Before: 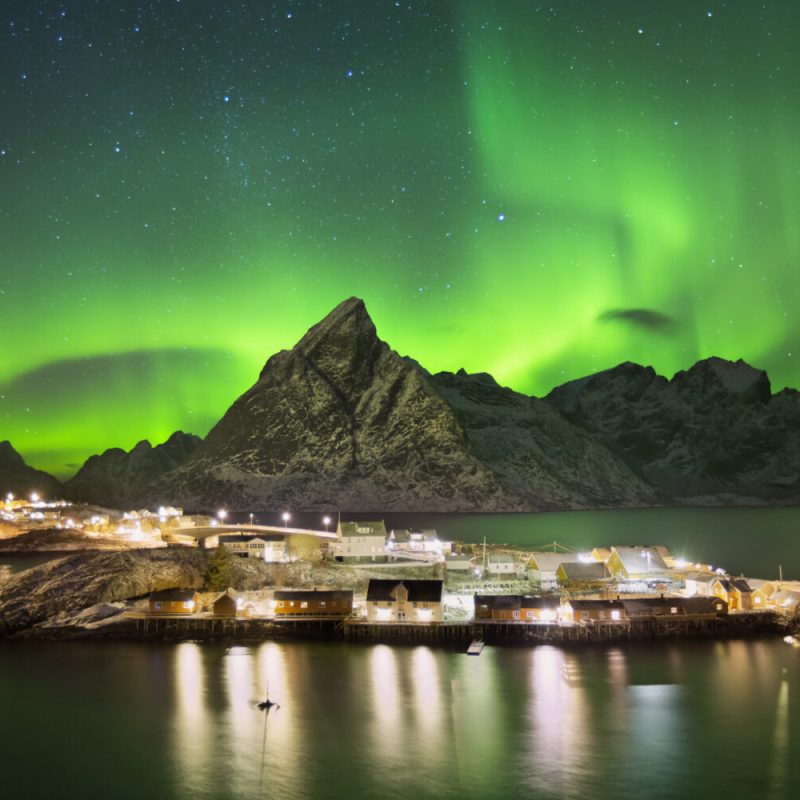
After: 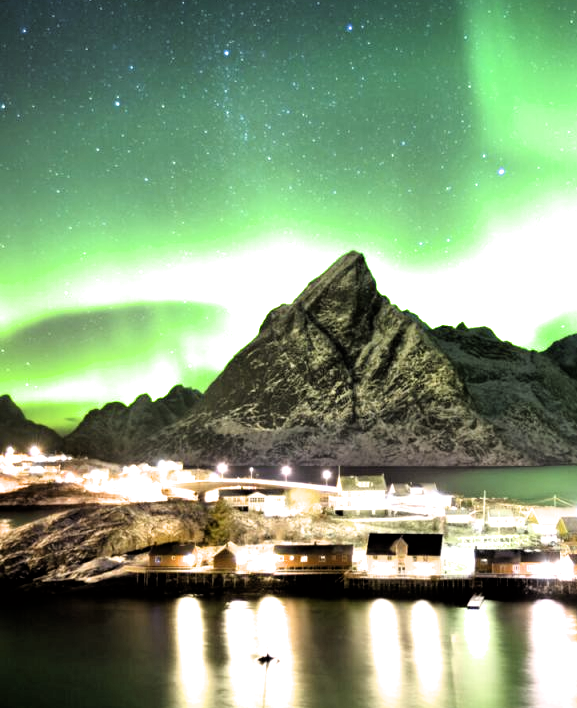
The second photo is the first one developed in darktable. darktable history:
crop: top 5.771%, right 27.87%, bottom 5.635%
exposure: black level correction 0, exposure 0.937 EV, compensate highlight preservation false
filmic rgb: black relative exposure -3.46 EV, white relative exposure 2.29 EV, hardness 3.4, contrast in shadows safe
